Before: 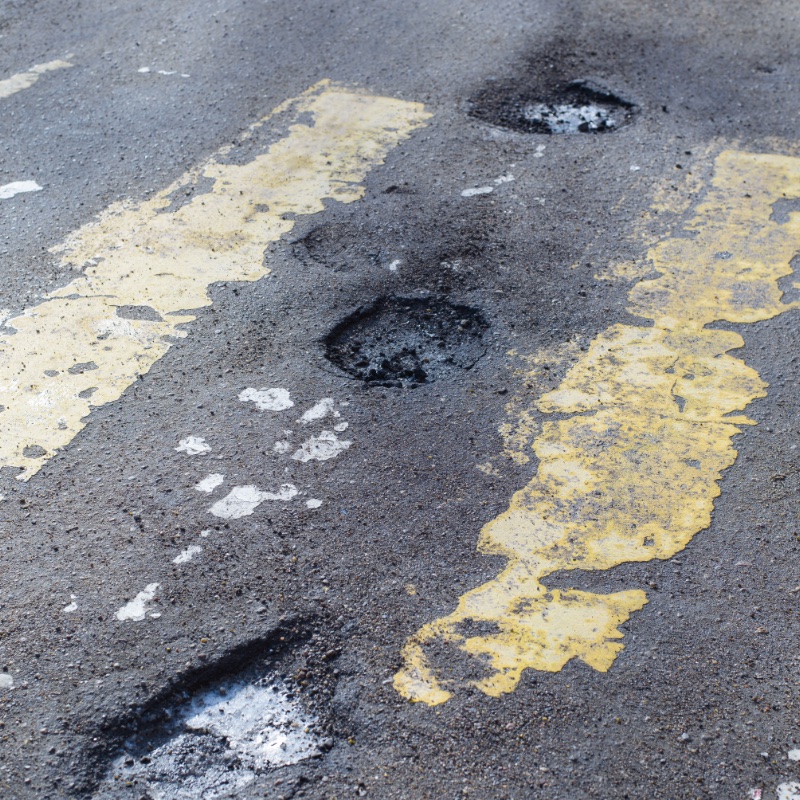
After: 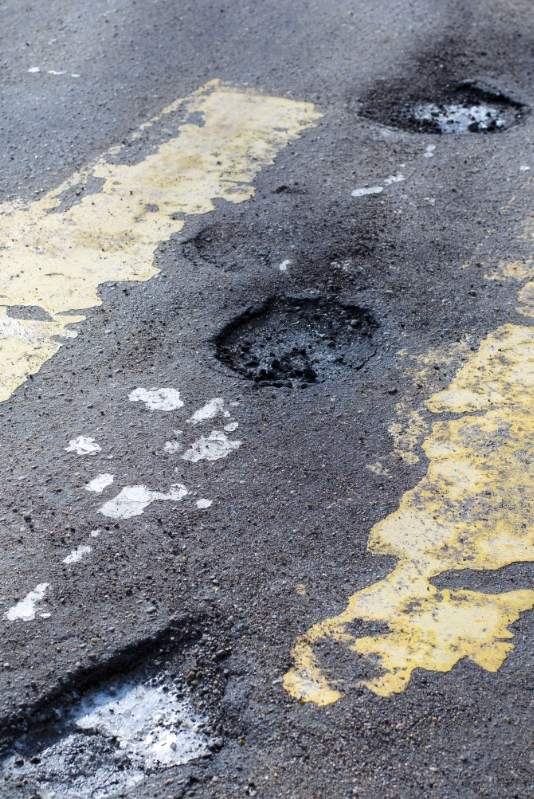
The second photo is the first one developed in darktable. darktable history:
crop and rotate: left 13.79%, right 19.44%
levels: black 0.012%, levels [0.031, 0.5, 0.969]
